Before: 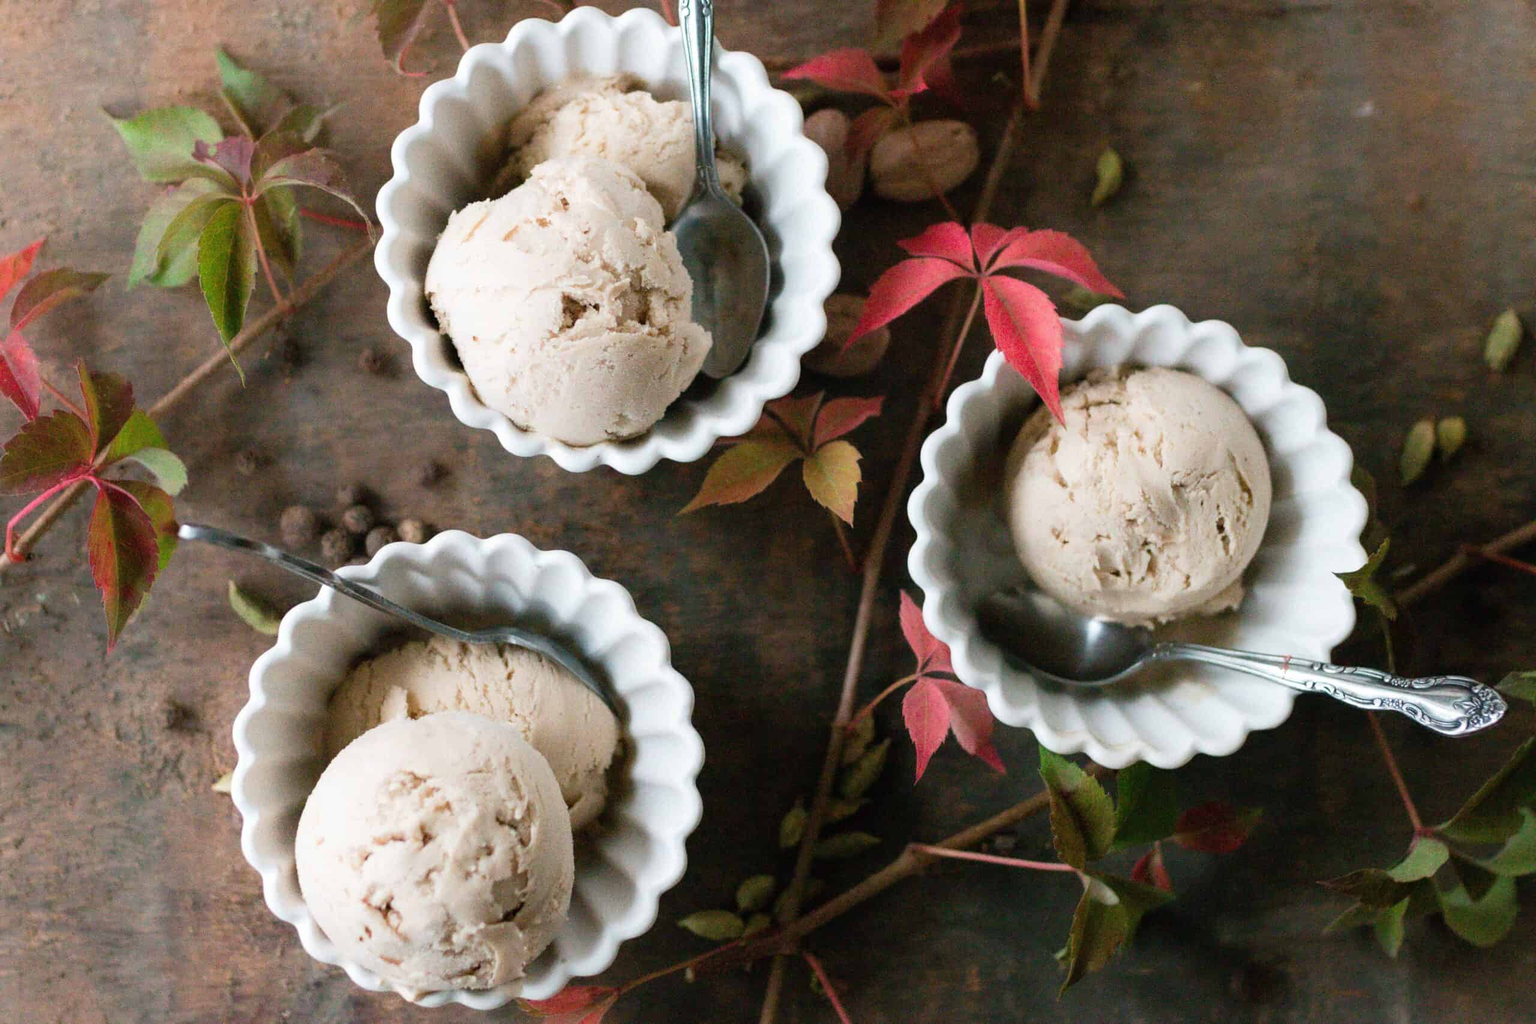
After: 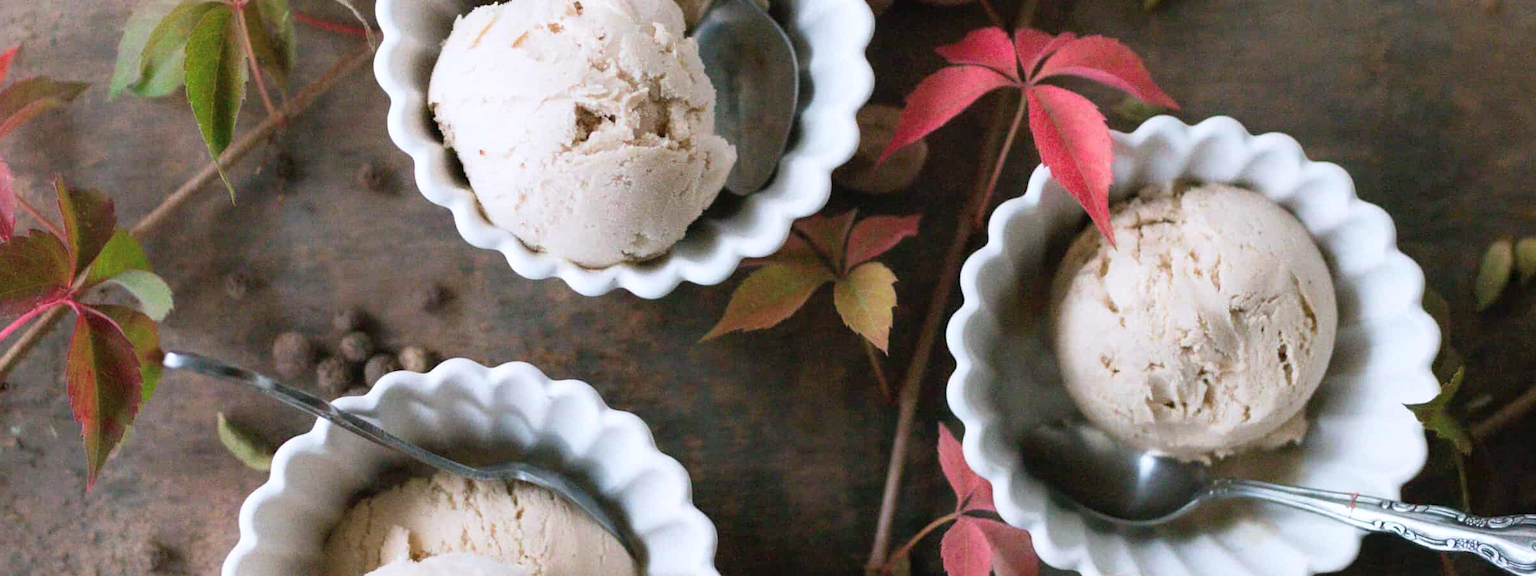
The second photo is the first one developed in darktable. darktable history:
crop: left 1.744%, top 19.225%, right 5.069%, bottom 28.357%
white balance: red 0.984, blue 1.059
tone curve: curves: ch0 [(0, 0) (0.003, 0.005) (0.011, 0.019) (0.025, 0.04) (0.044, 0.064) (0.069, 0.095) (0.1, 0.129) (0.136, 0.169) (0.177, 0.207) (0.224, 0.247) (0.277, 0.298) (0.335, 0.354) (0.399, 0.416) (0.468, 0.478) (0.543, 0.553) (0.623, 0.634) (0.709, 0.709) (0.801, 0.817) (0.898, 0.912) (1, 1)], preserve colors none
